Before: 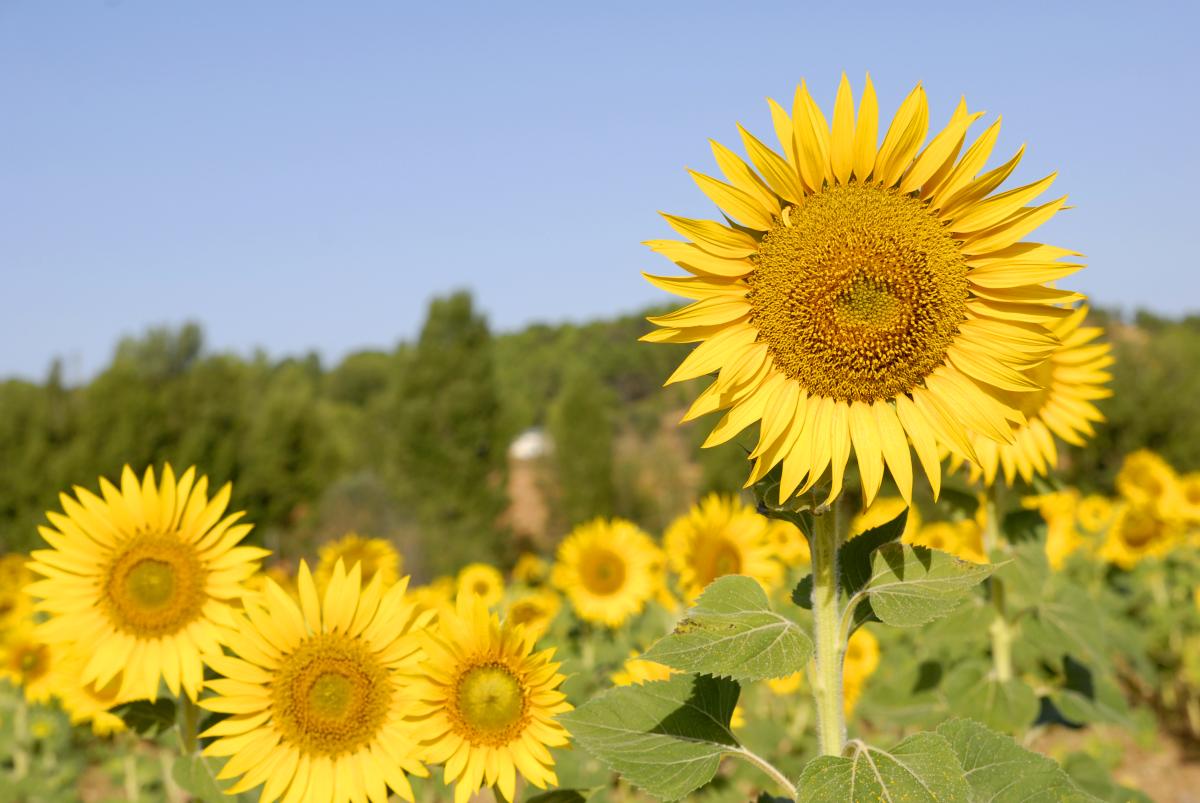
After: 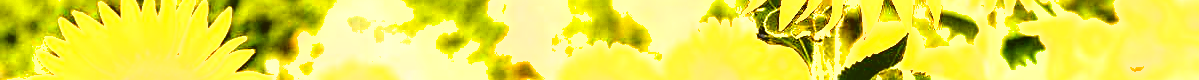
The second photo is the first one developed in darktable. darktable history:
sharpen: on, module defaults
shadows and highlights: low approximation 0.01, soften with gaussian
exposure: exposure 3 EV, compensate highlight preservation false
crop and rotate: top 59.084%, bottom 30.916%
